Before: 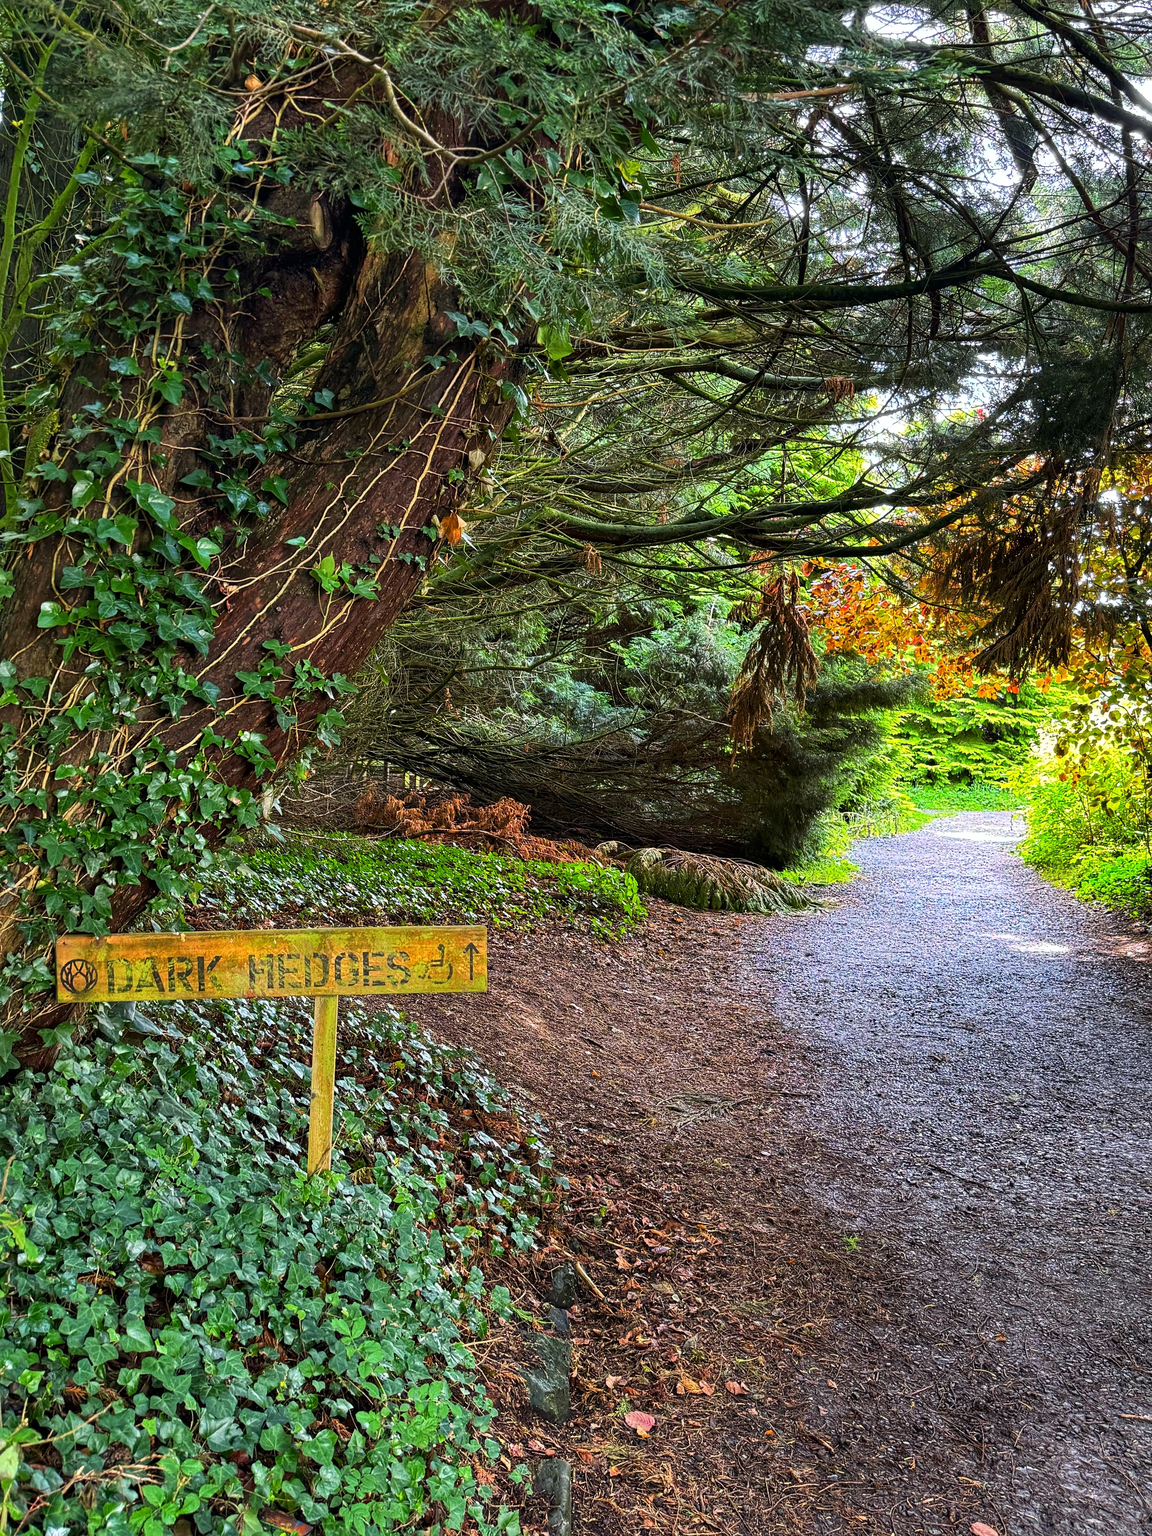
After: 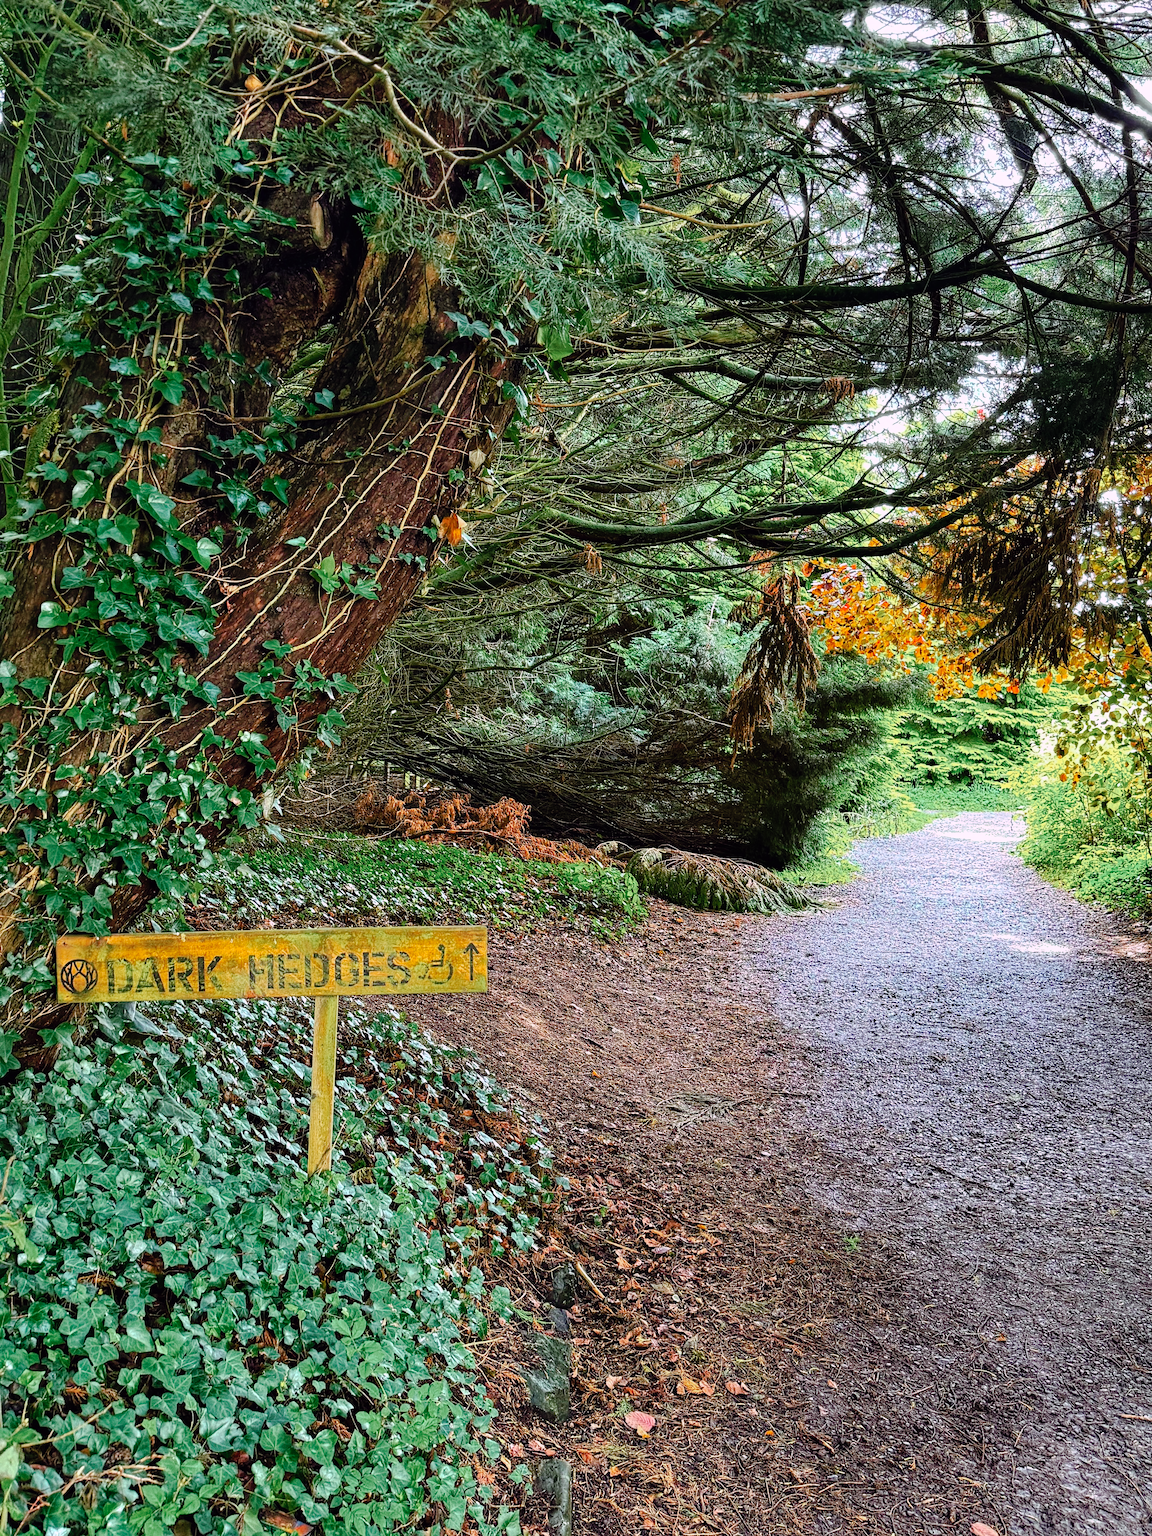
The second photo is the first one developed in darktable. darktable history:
tone curve: curves: ch0 [(0, 0) (0.003, 0.001) (0.011, 0.008) (0.025, 0.015) (0.044, 0.025) (0.069, 0.037) (0.1, 0.056) (0.136, 0.091) (0.177, 0.157) (0.224, 0.231) (0.277, 0.319) (0.335, 0.4) (0.399, 0.493) (0.468, 0.571) (0.543, 0.645) (0.623, 0.706) (0.709, 0.77) (0.801, 0.838) (0.898, 0.918) (1, 1)], preserve colors none
color look up table: target L [81.6, 83.47, 82.1, 73.75, 82.53, 79.87, 65.18, 53.99, 46.06, 42.9, 52.03, 29.85, 10.6, 201.1, 91.38, 85.02, 76.85, 72.5, 68.65, 65.32, 55.19, 53.82, 44.22, 46.05, 36.64, 33.37, 23.89, 97.33, 89.32, 72.29, 74.93, 55.07, 59.43, 55.72, 63.36, 52.49, 46.98, 47.44, 39.07, 37.11, 43.48, 25.61, 13.38, 7.917, 97.8, 89.2, 80.66, 54.87, 38.16], target a [-40.34, -25.8, -27.62, -65.89, -33.63, -58.77, -54.08, -13.82, -25.46, -37.05, -40.04, -24.04, -15.36, 0, -3.076, 3.663, 20.09, 4.538, 35.63, 63.53, 31.64, 58.95, 38.09, 74.3, 4.028, 0.064, 33.1, 13.64, 24.57, 0.575, 46.55, -3.424, 25.78, 81.46, 79.09, 16.2, 10.74, 69.27, 11.04, 45.47, 63.46, 24.71, 17.78, 14.41, -27.21, -58.33, -43.75, -25.62, -13.75], target b [32.47, 47.37, 22.79, 40.47, 5.455, 8.571, 24.55, 16.36, 33.02, 27.02, -0.042, 19.7, 5.759, -0.001, 22.36, 1.066, 82.32, 46.94, 62.28, 2.541, 22.45, 44.9, 43.67, 20.99, 12.54, 30.11, 27.72, -7.479, -20.94, -25.94, -29.87, -53.87, -29.11, -24.14, -49.36, -66.41, -7.109, -18.09, -35.15, -11.75, -56.85, -64.82, -34.49, -10.93, -6.91, -21.76, -21.25, -16.73, -20.95], num patches 49
